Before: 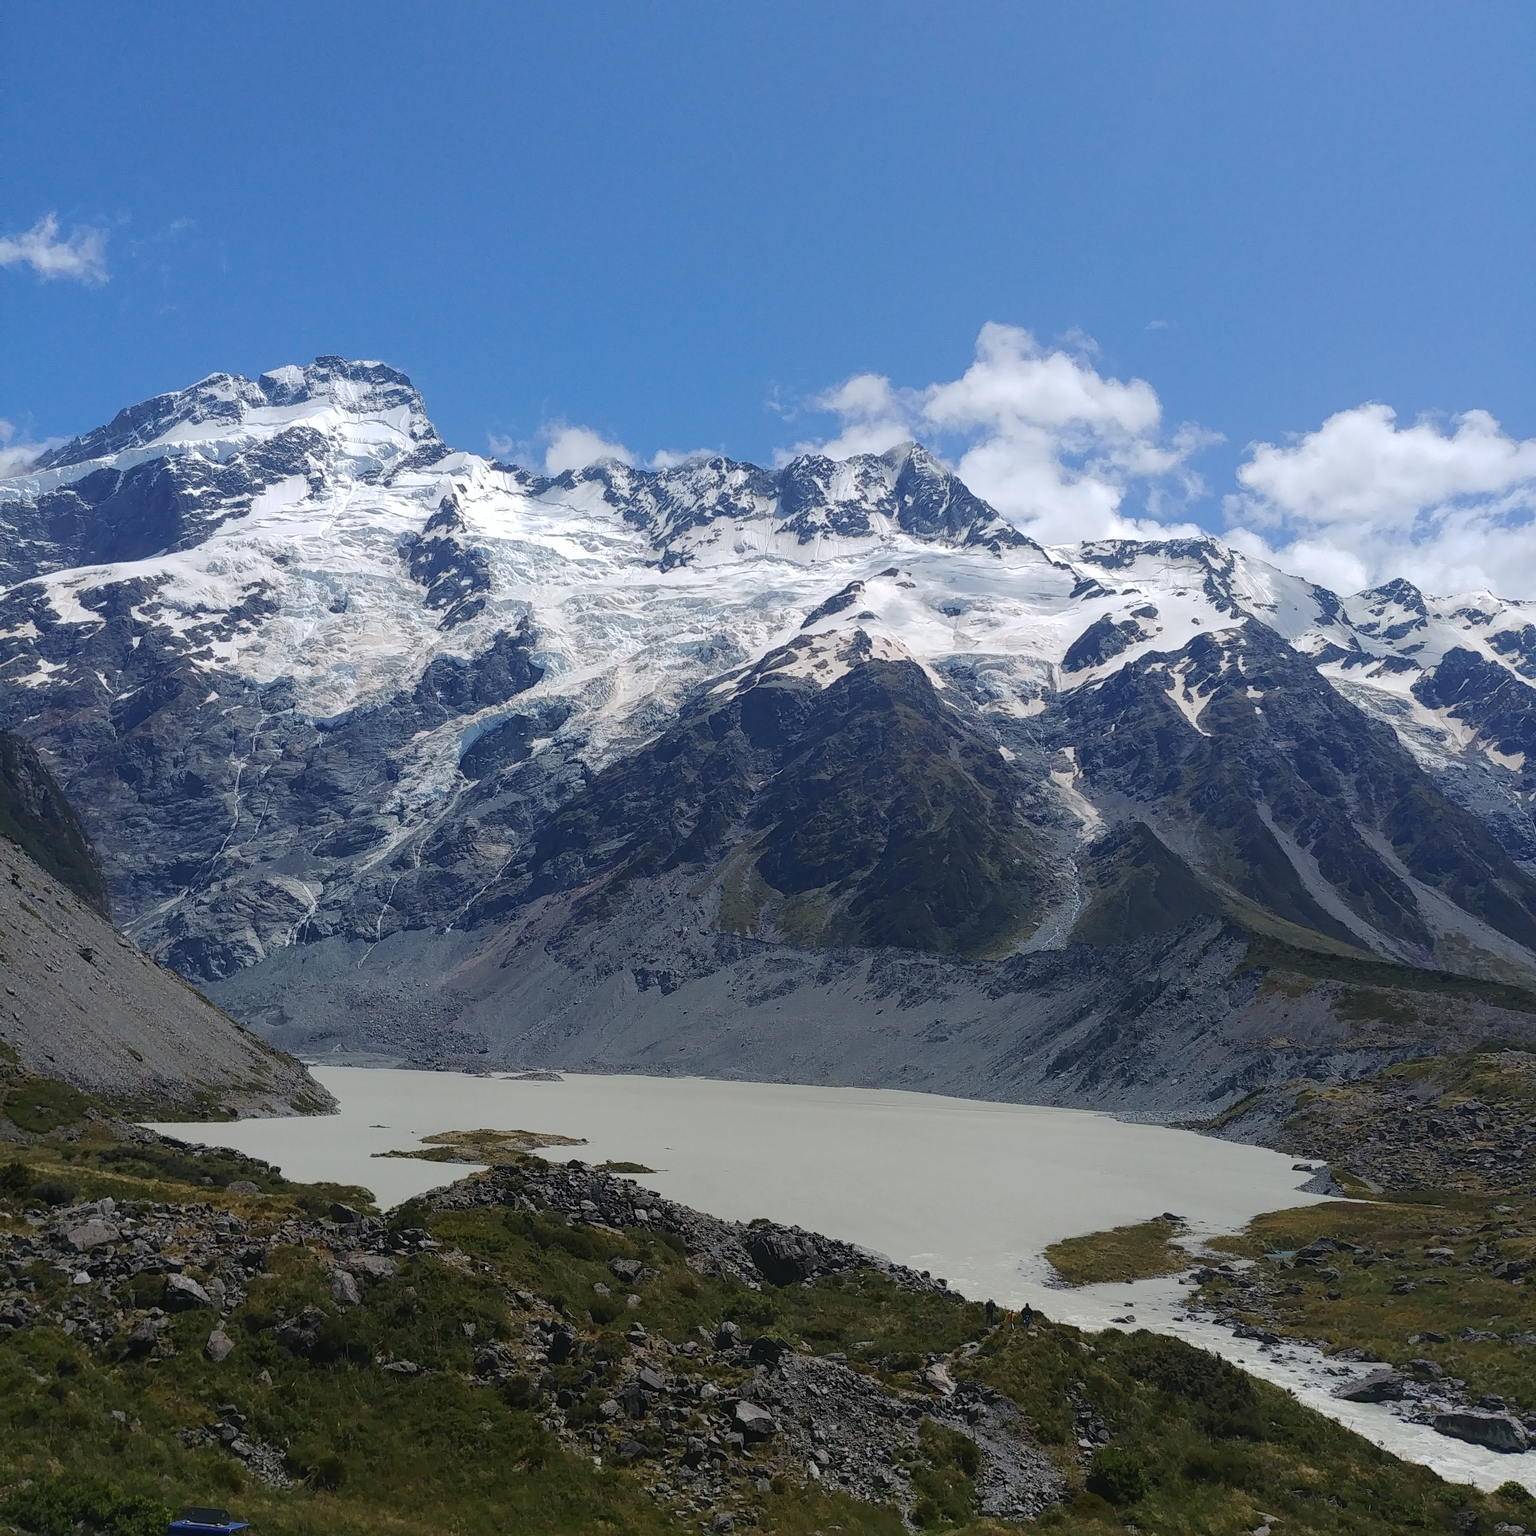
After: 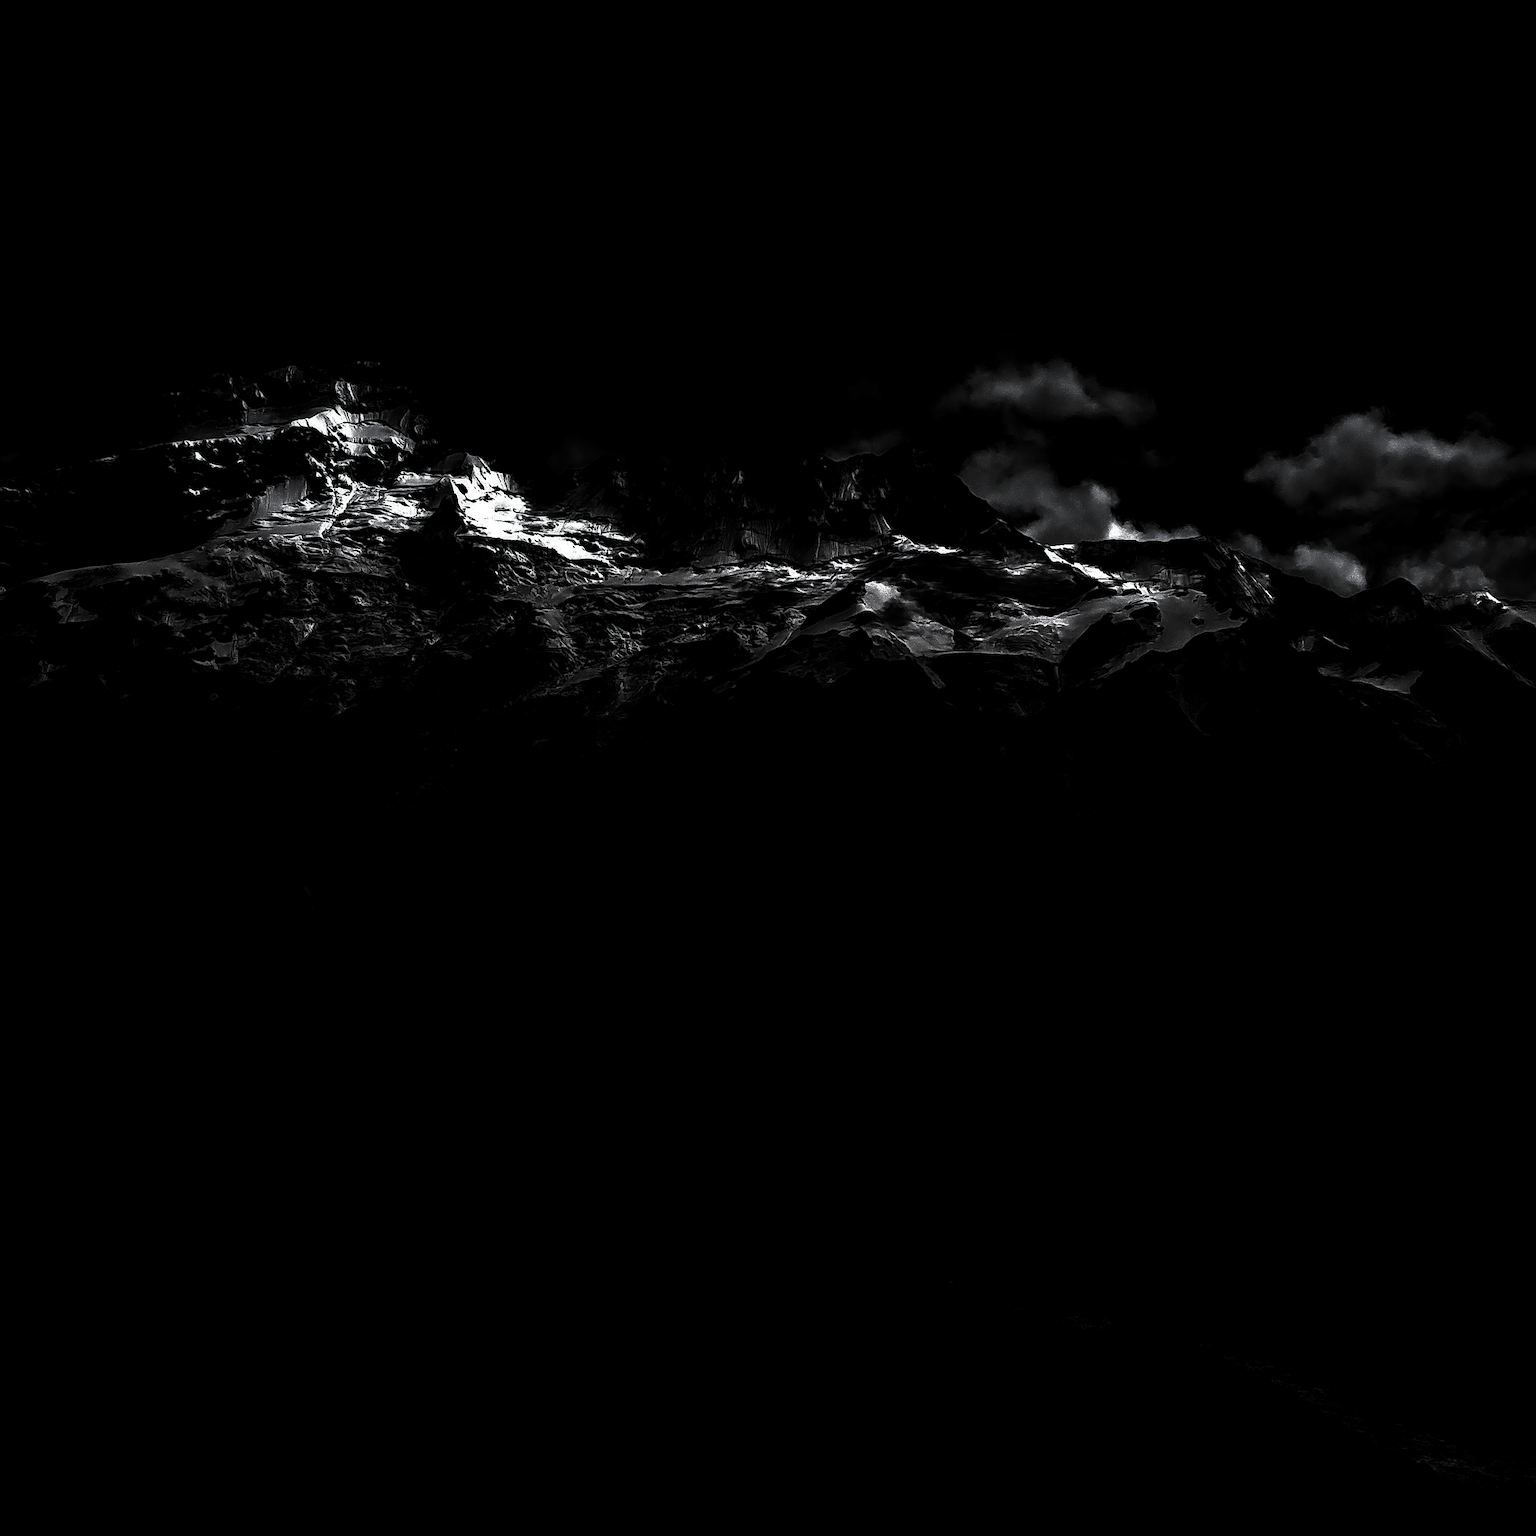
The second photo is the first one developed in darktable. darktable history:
levels: black 8.57%, white 99.94%, levels [0.721, 0.937, 0.997]
color zones: curves: ch0 [(0, 0.48) (0.209, 0.398) (0.305, 0.332) (0.429, 0.493) (0.571, 0.5) (0.714, 0.5) (0.857, 0.5) (1, 0.48)]; ch1 [(0, 0.736) (0.143, 0.625) (0.225, 0.371) (0.429, 0.256) (0.571, 0.241) (0.714, 0.213) (0.857, 0.48) (1, 0.736)]; ch2 [(0, 0.448) (0.143, 0.498) (0.286, 0.5) (0.429, 0.5) (0.571, 0.5) (0.714, 0.5) (0.857, 0.5) (1, 0.448)]
